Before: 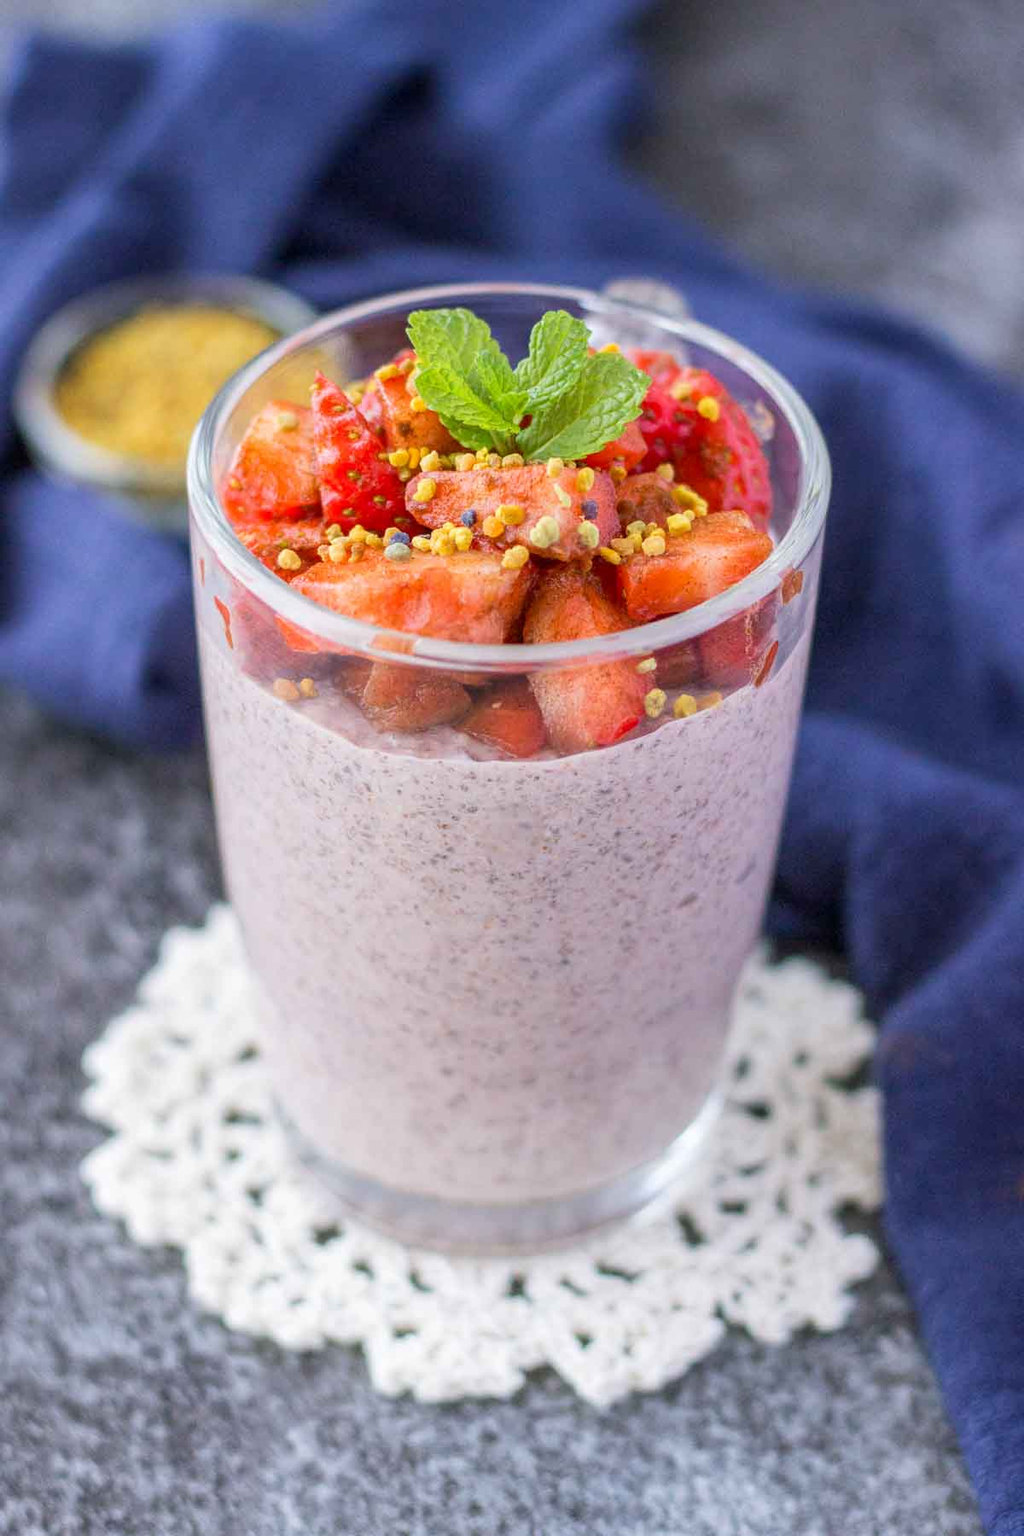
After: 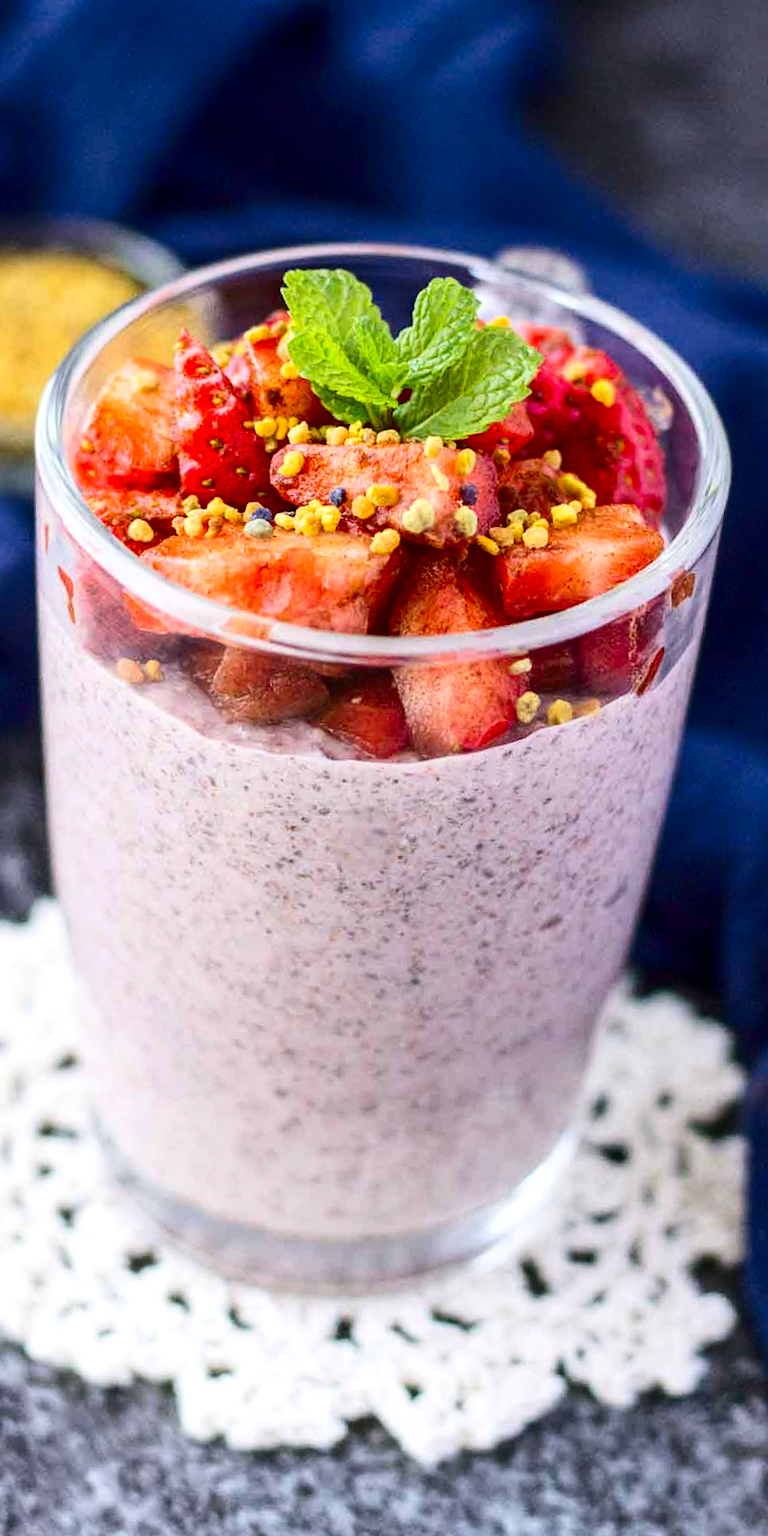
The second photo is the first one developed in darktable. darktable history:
contrast brightness saturation: contrast 0.243, brightness -0.236, saturation 0.135
exposure: exposure 0.203 EV, compensate exposure bias true, compensate highlight preservation false
crop and rotate: angle -3.14°, left 14.044%, top 0.019%, right 10.936%, bottom 0.043%
